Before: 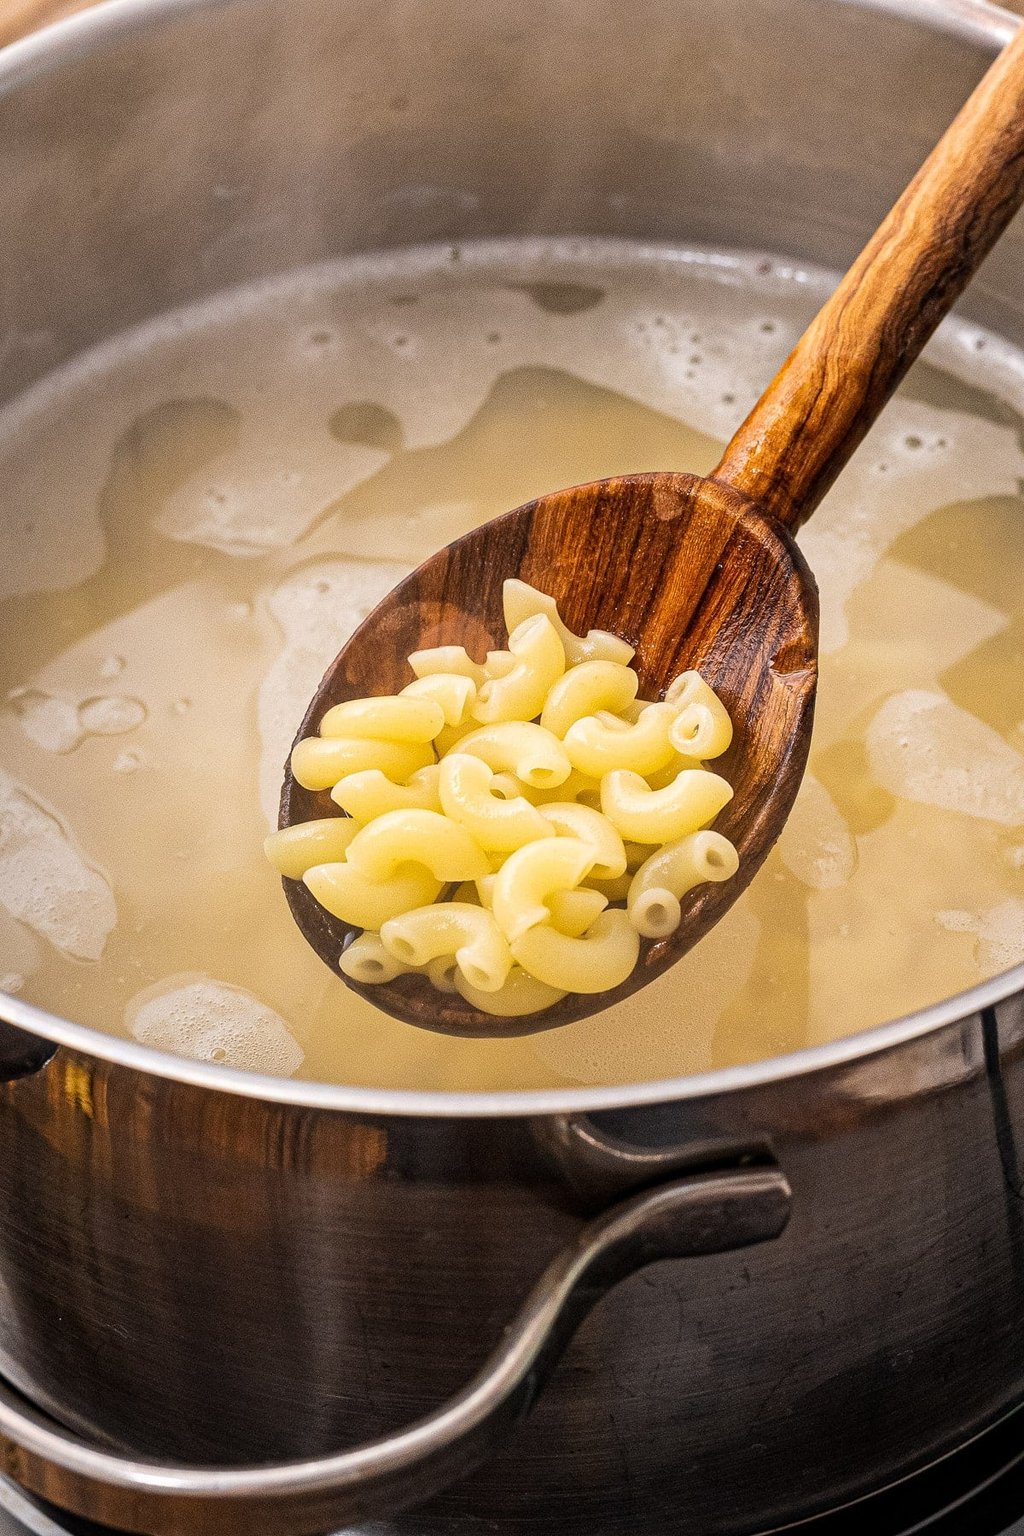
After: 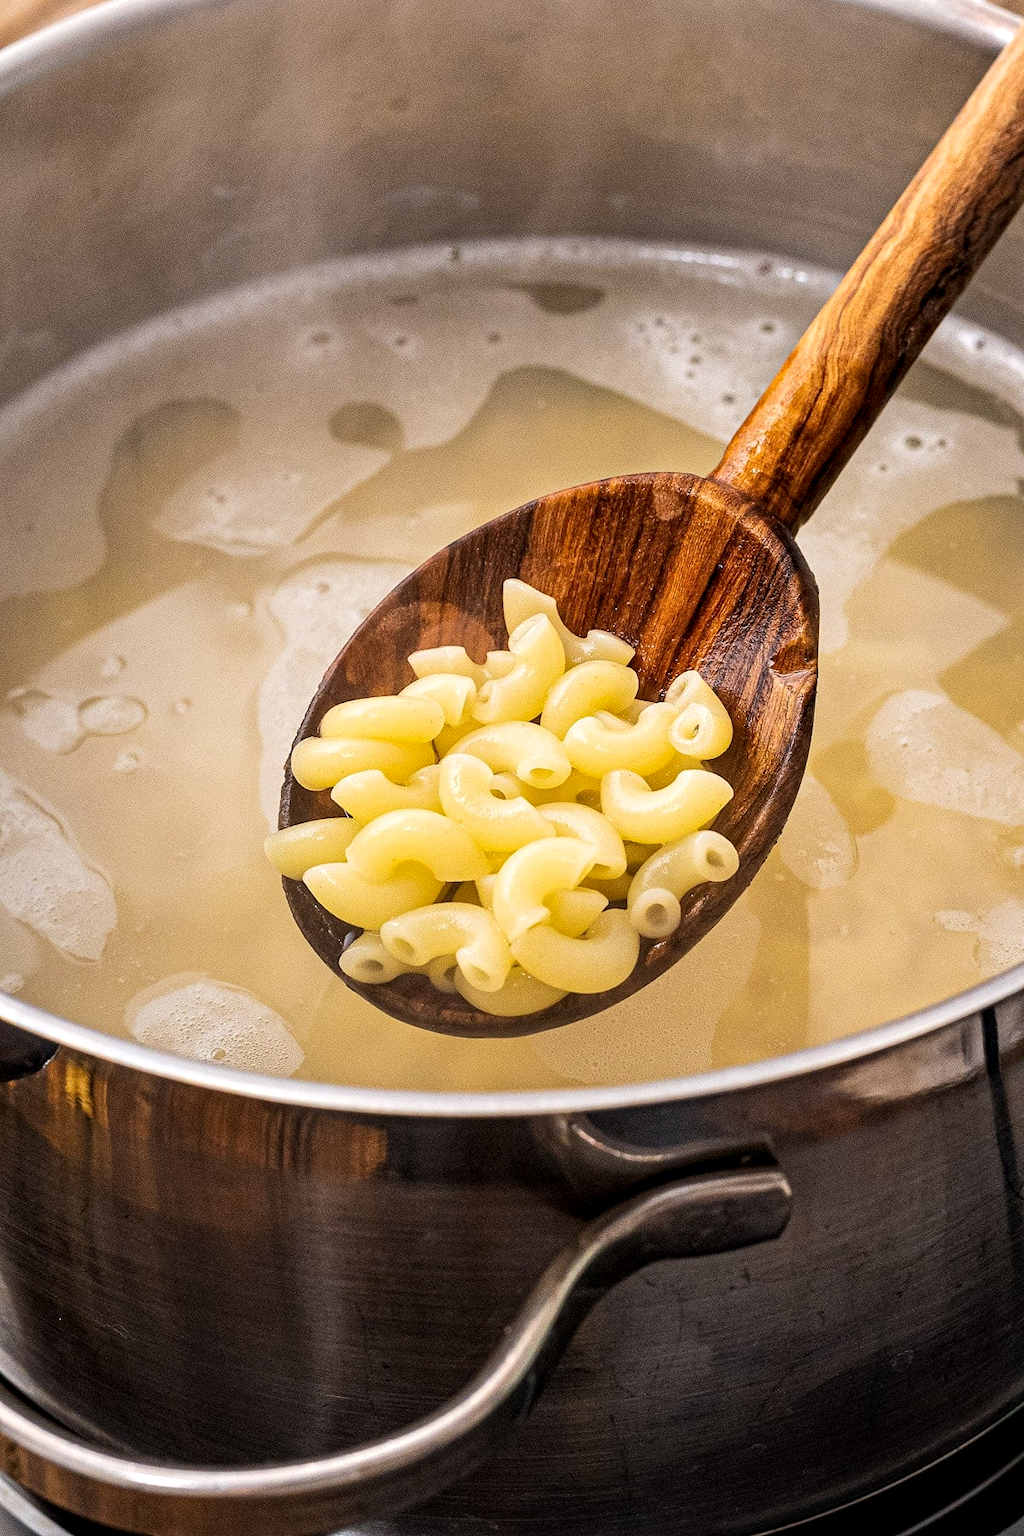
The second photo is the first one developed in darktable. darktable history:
contrast equalizer: octaves 7, y [[0.6 ×6], [0.55 ×6], [0 ×6], [0 ×6], [0 ×6]], mix 0.298
